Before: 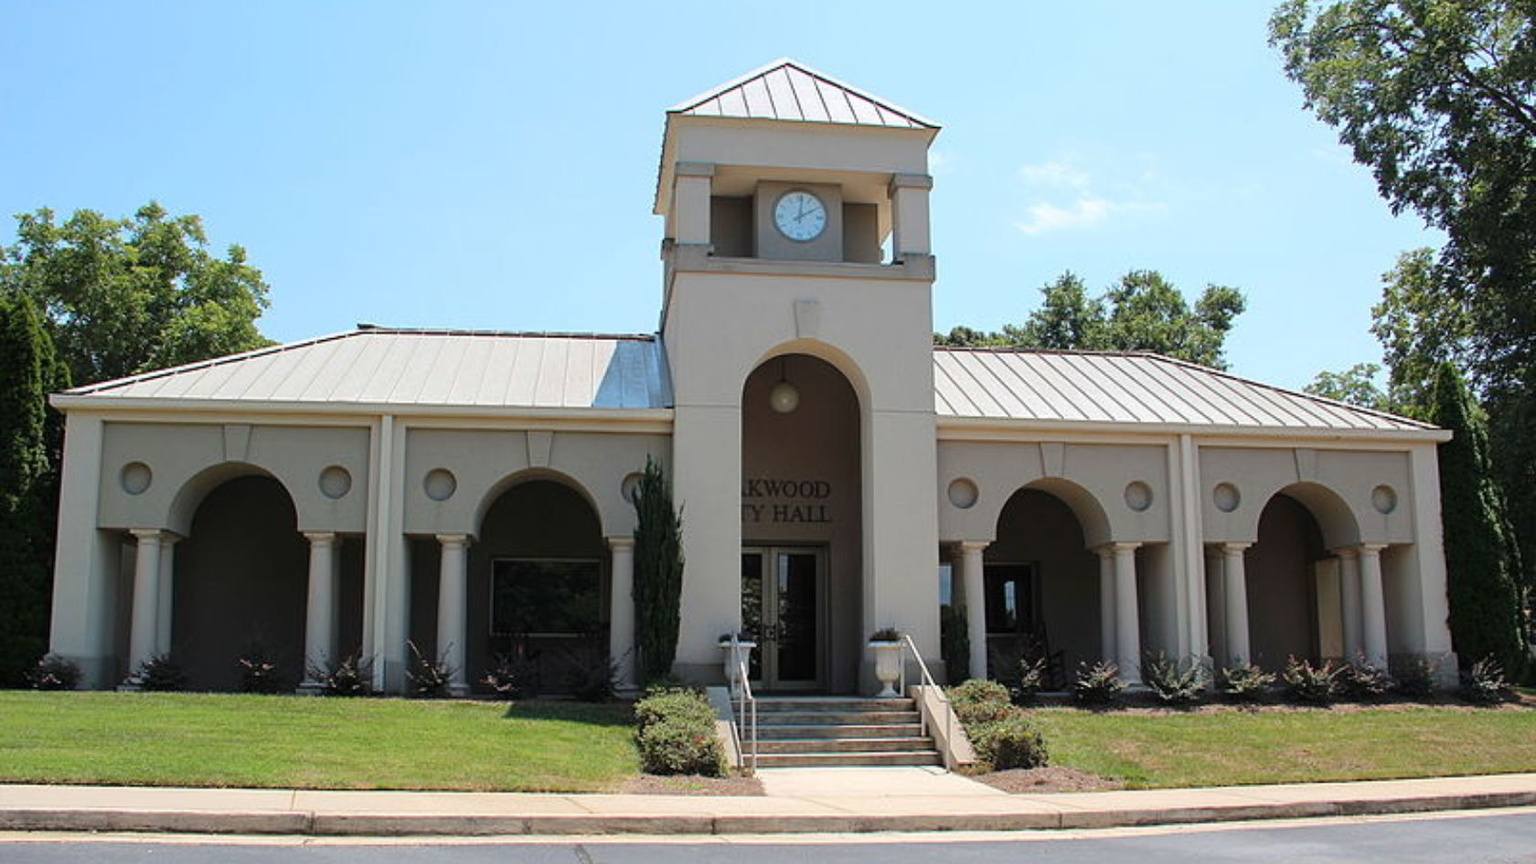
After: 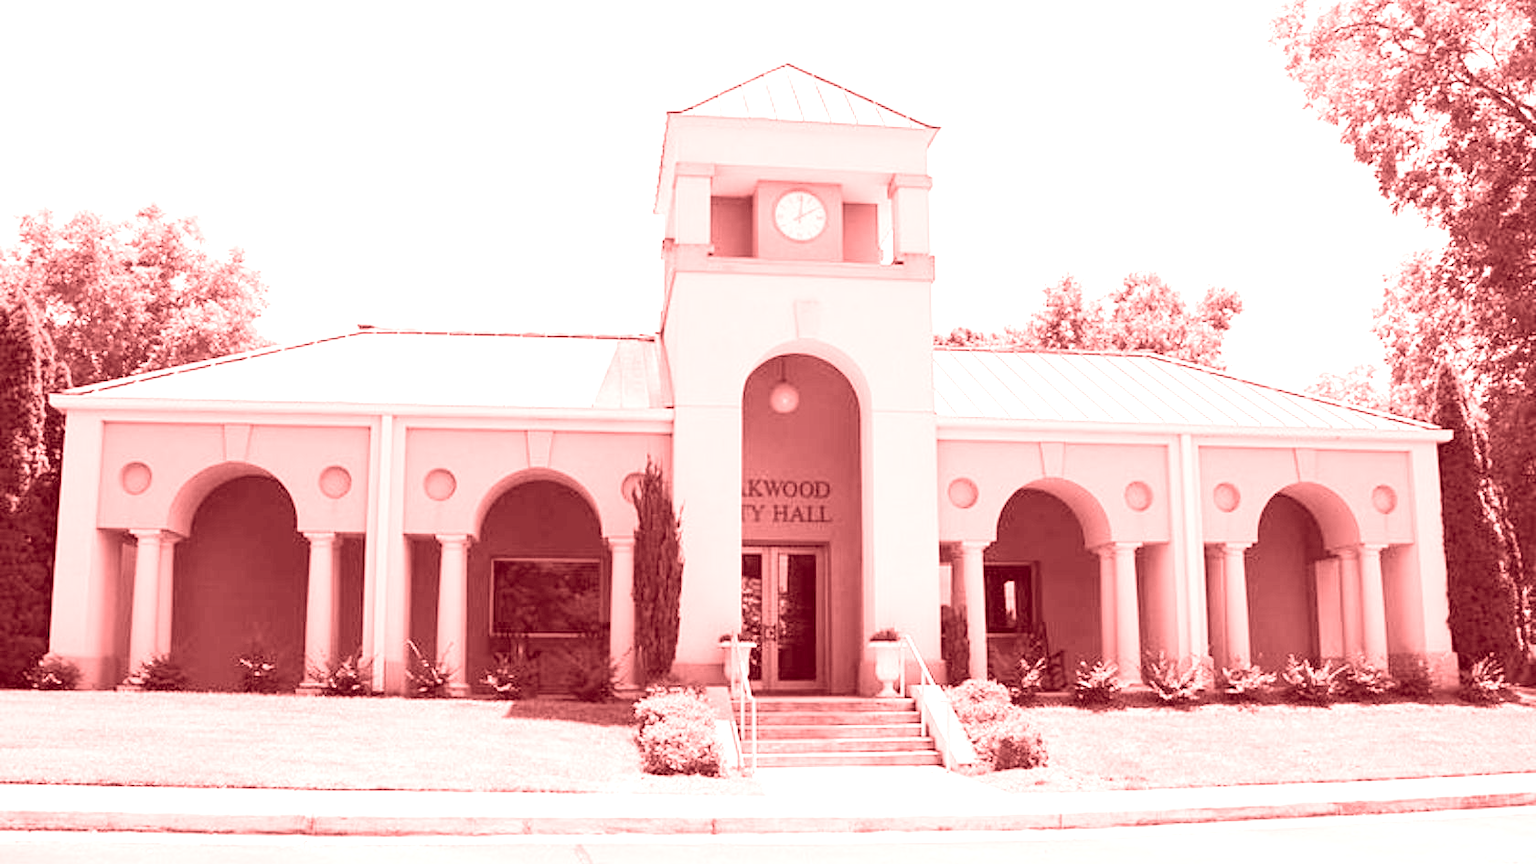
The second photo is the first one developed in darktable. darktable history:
white balance: red 1.05, blue 1.072
tone curve: color space Lab, linked channels, preserve colors none
colorize: saturation 60%, source mix 100%
exposure: exposure 2.25 EV, compensate highlight preservation false
filmic rgb: middle gray luminance 18.42%, black relative exposure -11.25 EV, white relative exposure 3.75 EV, threshold 6 EV, target black luminance 0%, hardness 5.87, latitude 57.4%, contrast 0.963, shadows ↔ highlights balance 49.98%, add noise in highlights 0, preserve chrominance luminance Y, color science v3 (2019), use custom middle-gray values true, iterations of high-quality reconstruction 0, contrast in highlights soft, enable highlight reconstruction true
